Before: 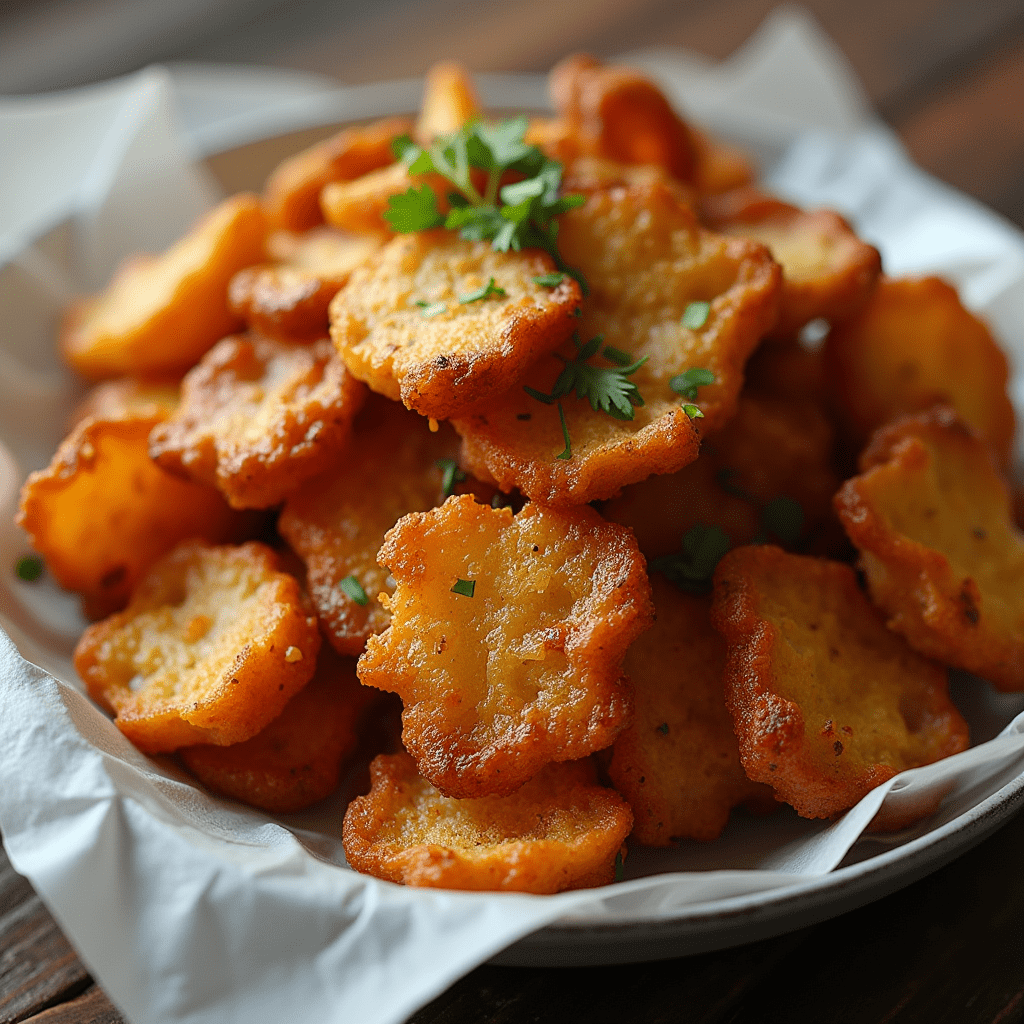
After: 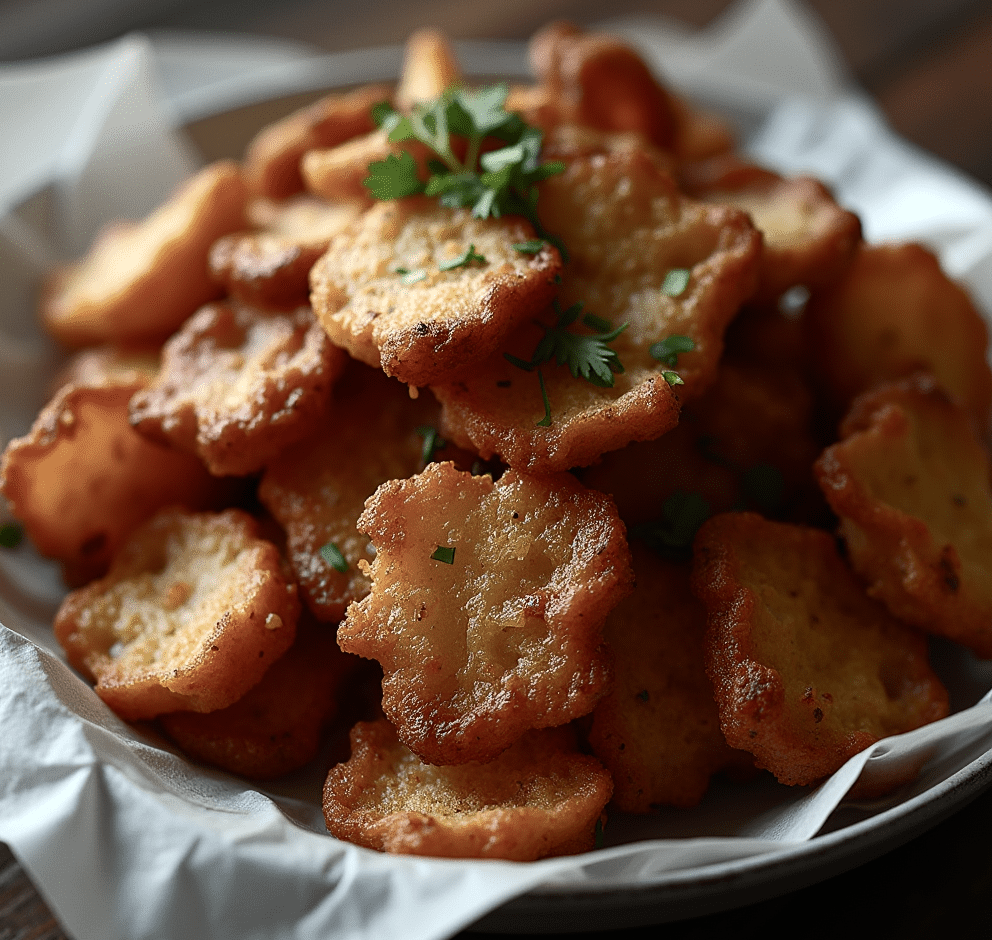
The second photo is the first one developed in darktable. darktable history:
crop: left 1.964%, top 3.251%, right 1.122%, bottom 4.933%
color balance rgb: perceptual saturation grading › highlights -31.88%, perceptual saturation grading › mid-tones 5.8%, perceptual saturation grading › shadows 18.12%, perceptual brilliance grading › highlights 3.62%, perceptual brilliance grading › mid-tones -18.12%, perceptual brilliance grading › shadows -41.3%
